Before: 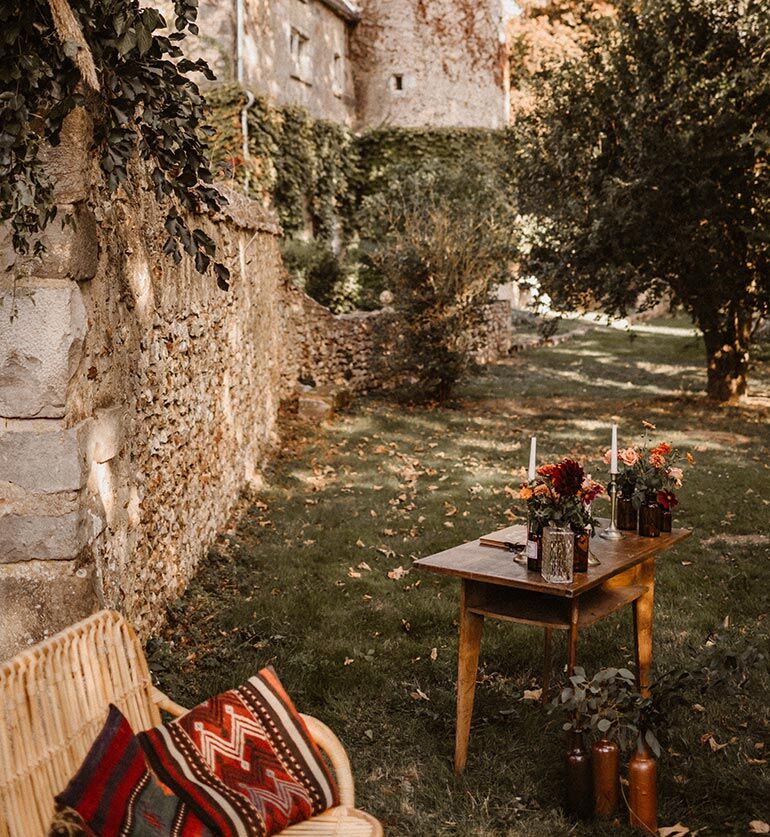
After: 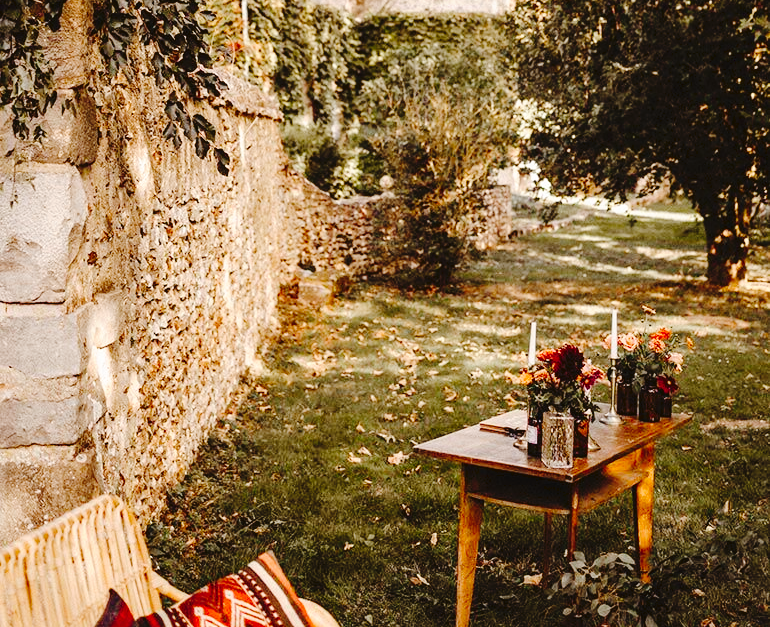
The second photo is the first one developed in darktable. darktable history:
rotate and perspective: crop left 0, crop top 0
tone curve: curves: ch0 [(0, 0) (0.003, 0.031) (0.011, 0.033) (0.025, 0.038) (0.044, 0.049) (0.069, 0.059) (0.1, 0.071) (0.136, 0.093) (0.177, 0.142) (0.224, 0.204) (0.277, 0.292) (0.335, 0.387) (0.399, 0.484) (0.468, 0.567) (0.543, 0.643) (0.623, 0.712) (0.709, 0.776) (0.801, 0.837) (0.898, 0.903) (1, 1)], preserve colors none
exposure: exposure 0.127 EV, compensate highlight preservation false
crop: top 13.819%, bottom 11.169%
contrast brightness saturation: saturation 0.13
base curve: curves: ch0 [(0, 0) (0.688, 0.865) (1, 1)], preserve colors none
